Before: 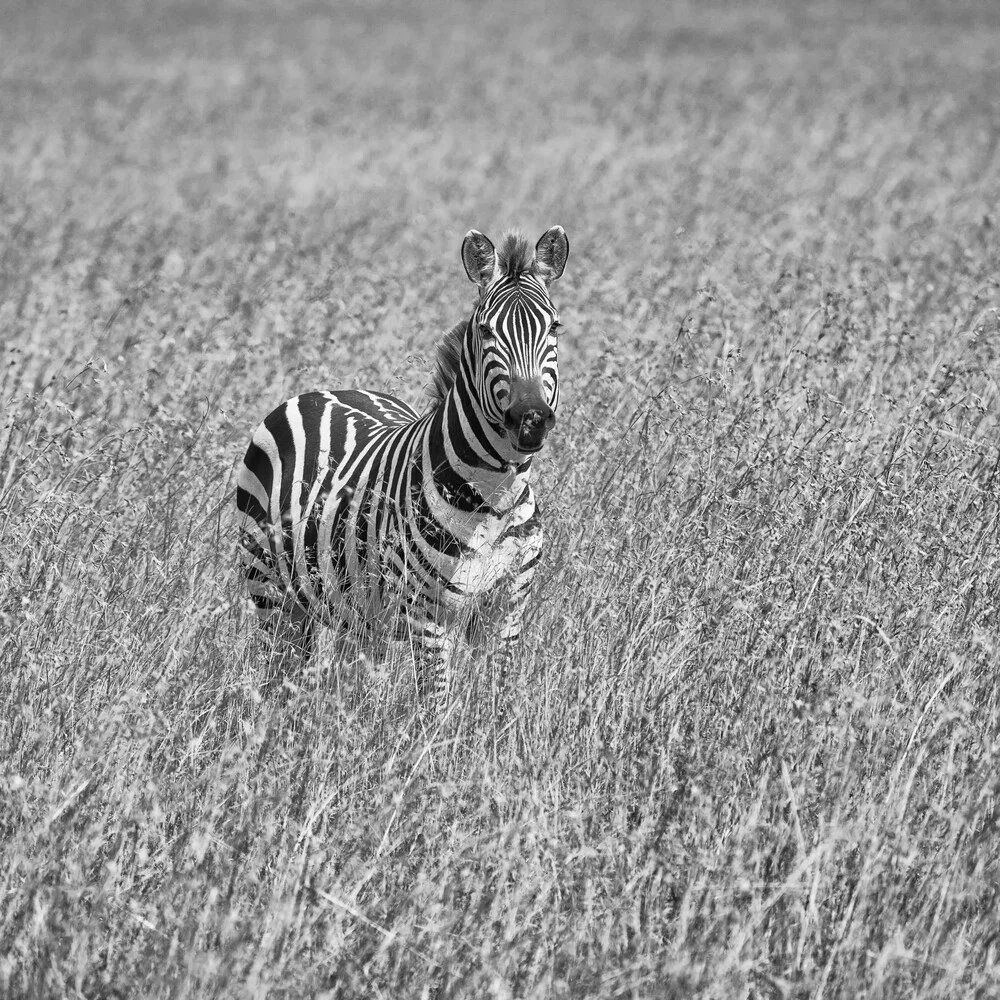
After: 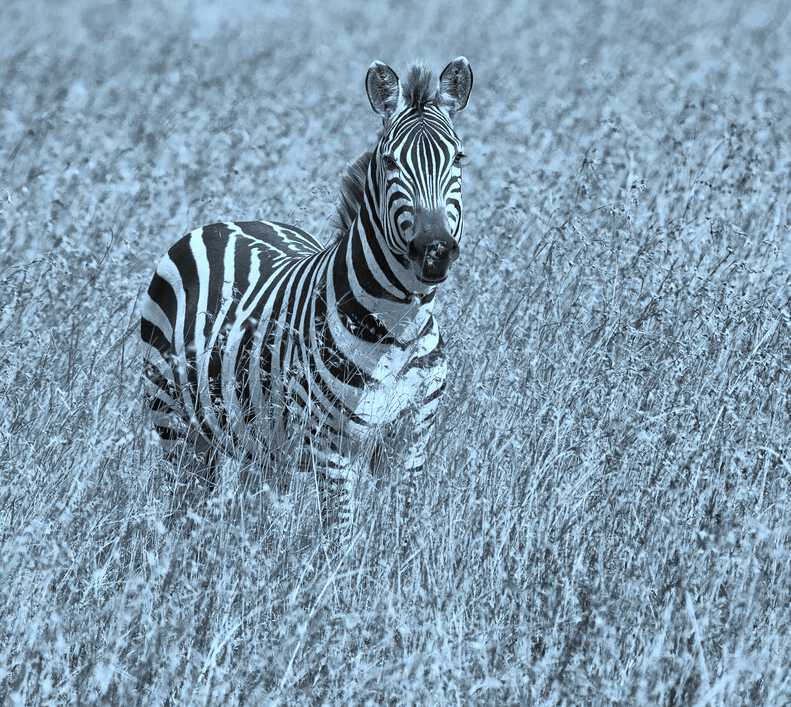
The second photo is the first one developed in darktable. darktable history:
crop: left 9.622%, top 16.91%, right 11.262%, bottom 12.373%
color correction: highlights a* -9.83, highlights b* -21.66
